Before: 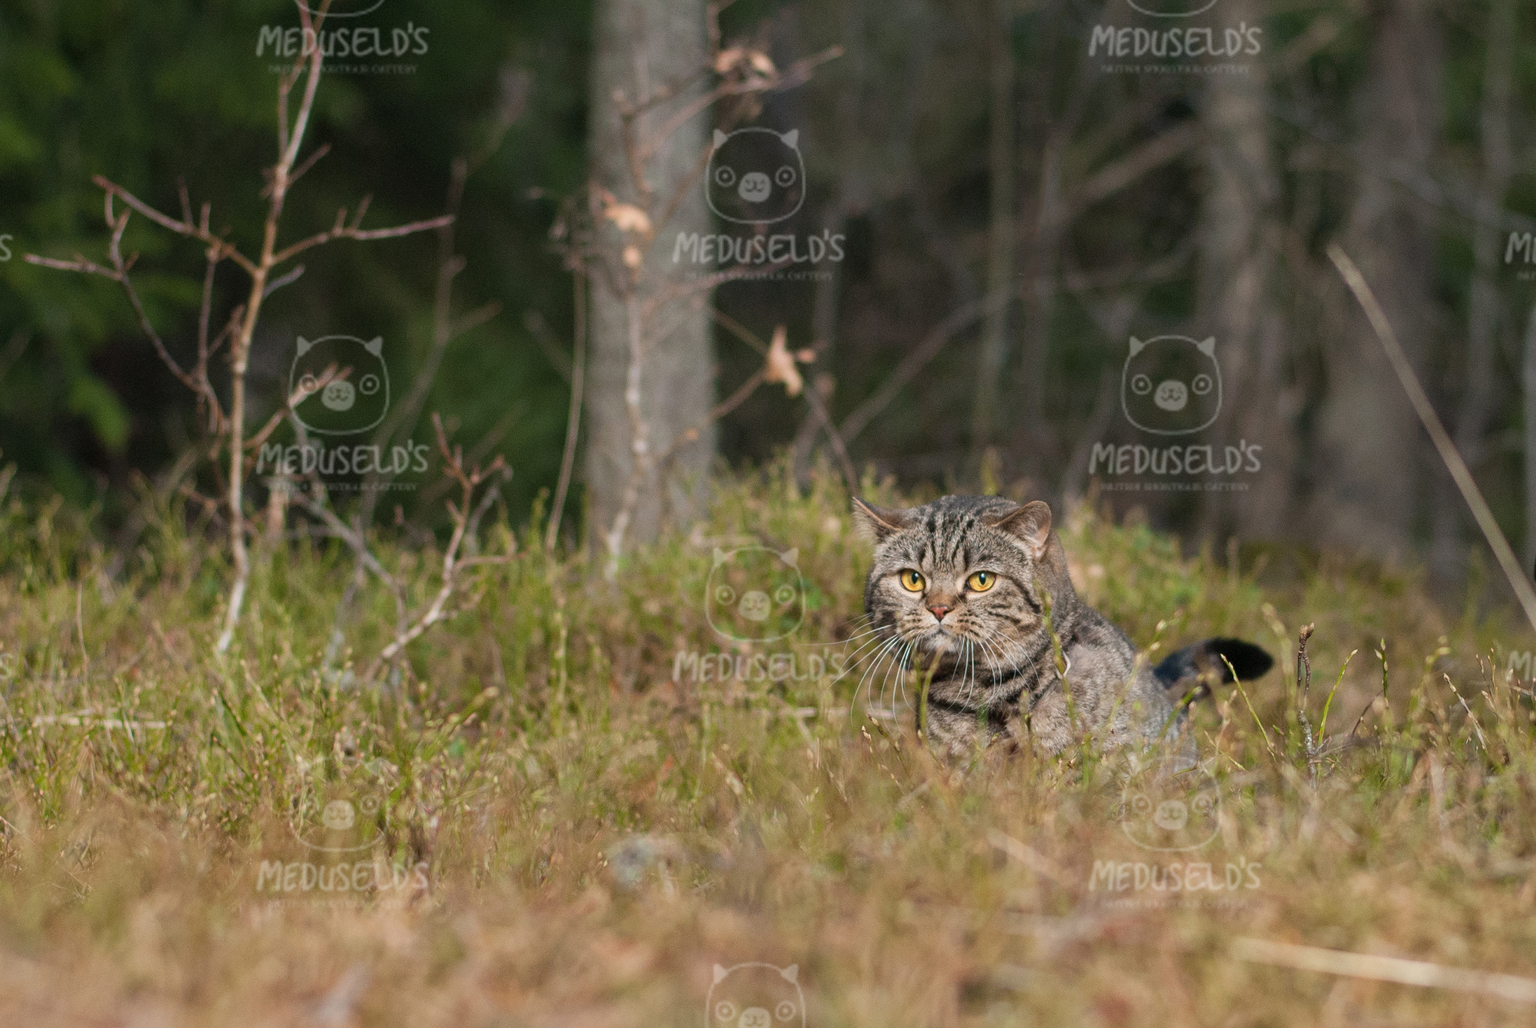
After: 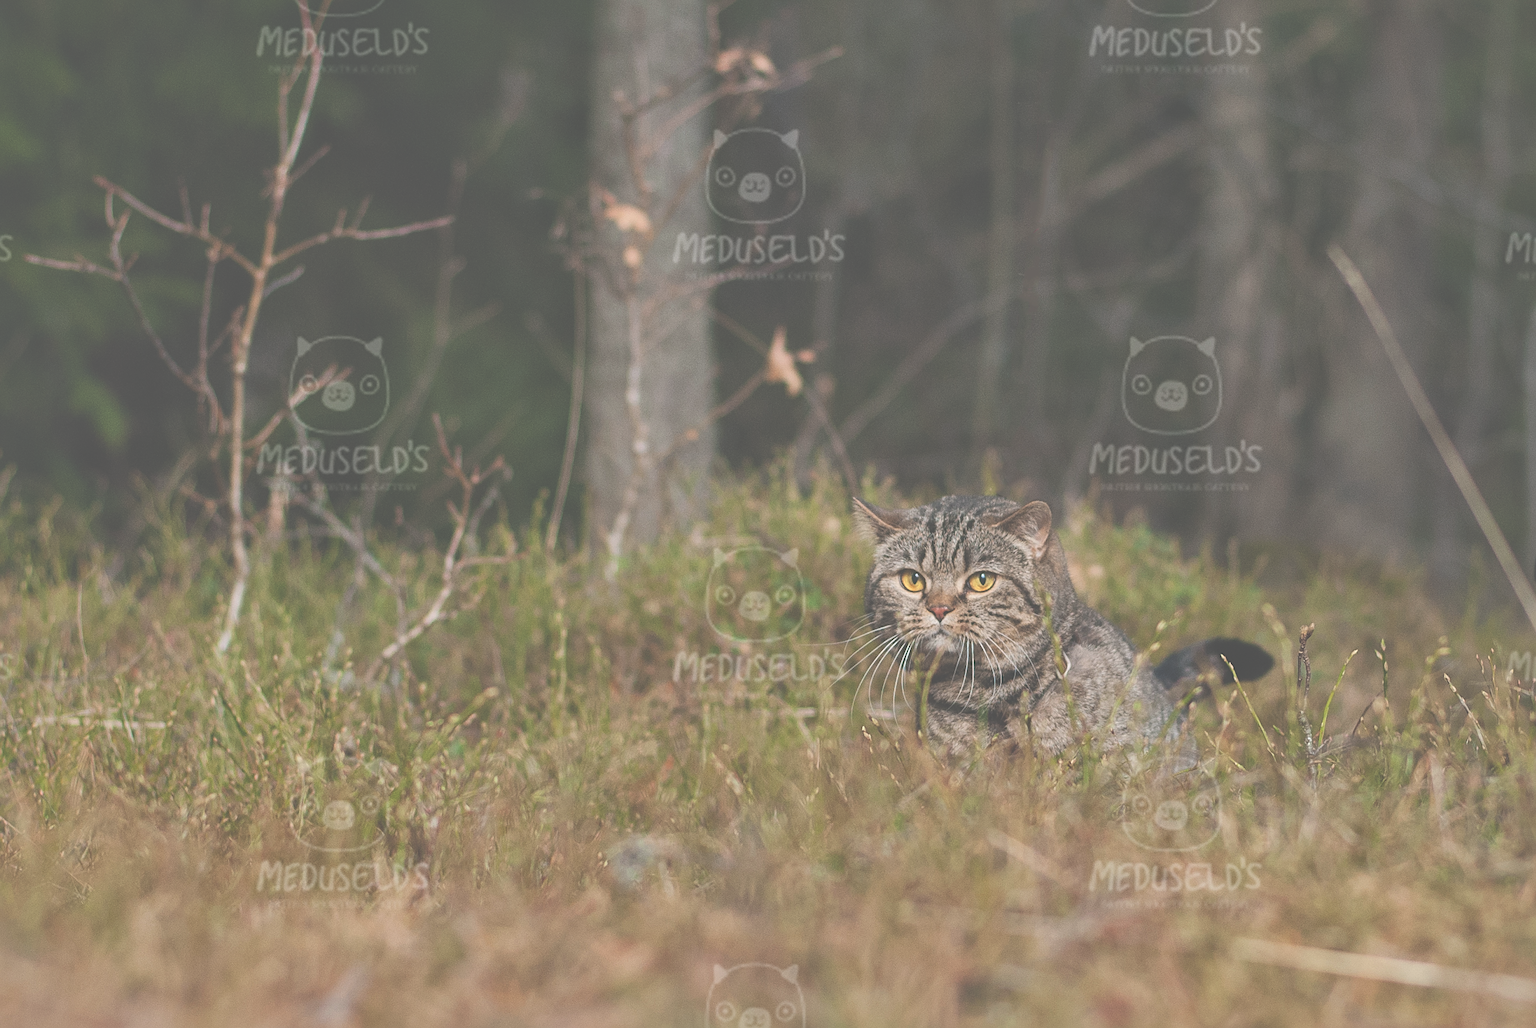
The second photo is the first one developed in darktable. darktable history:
exposure: black level correction -0.087, compensate highlight preservation false
shadows and highlights: on, module defaults
sharpen: on, module defaults
